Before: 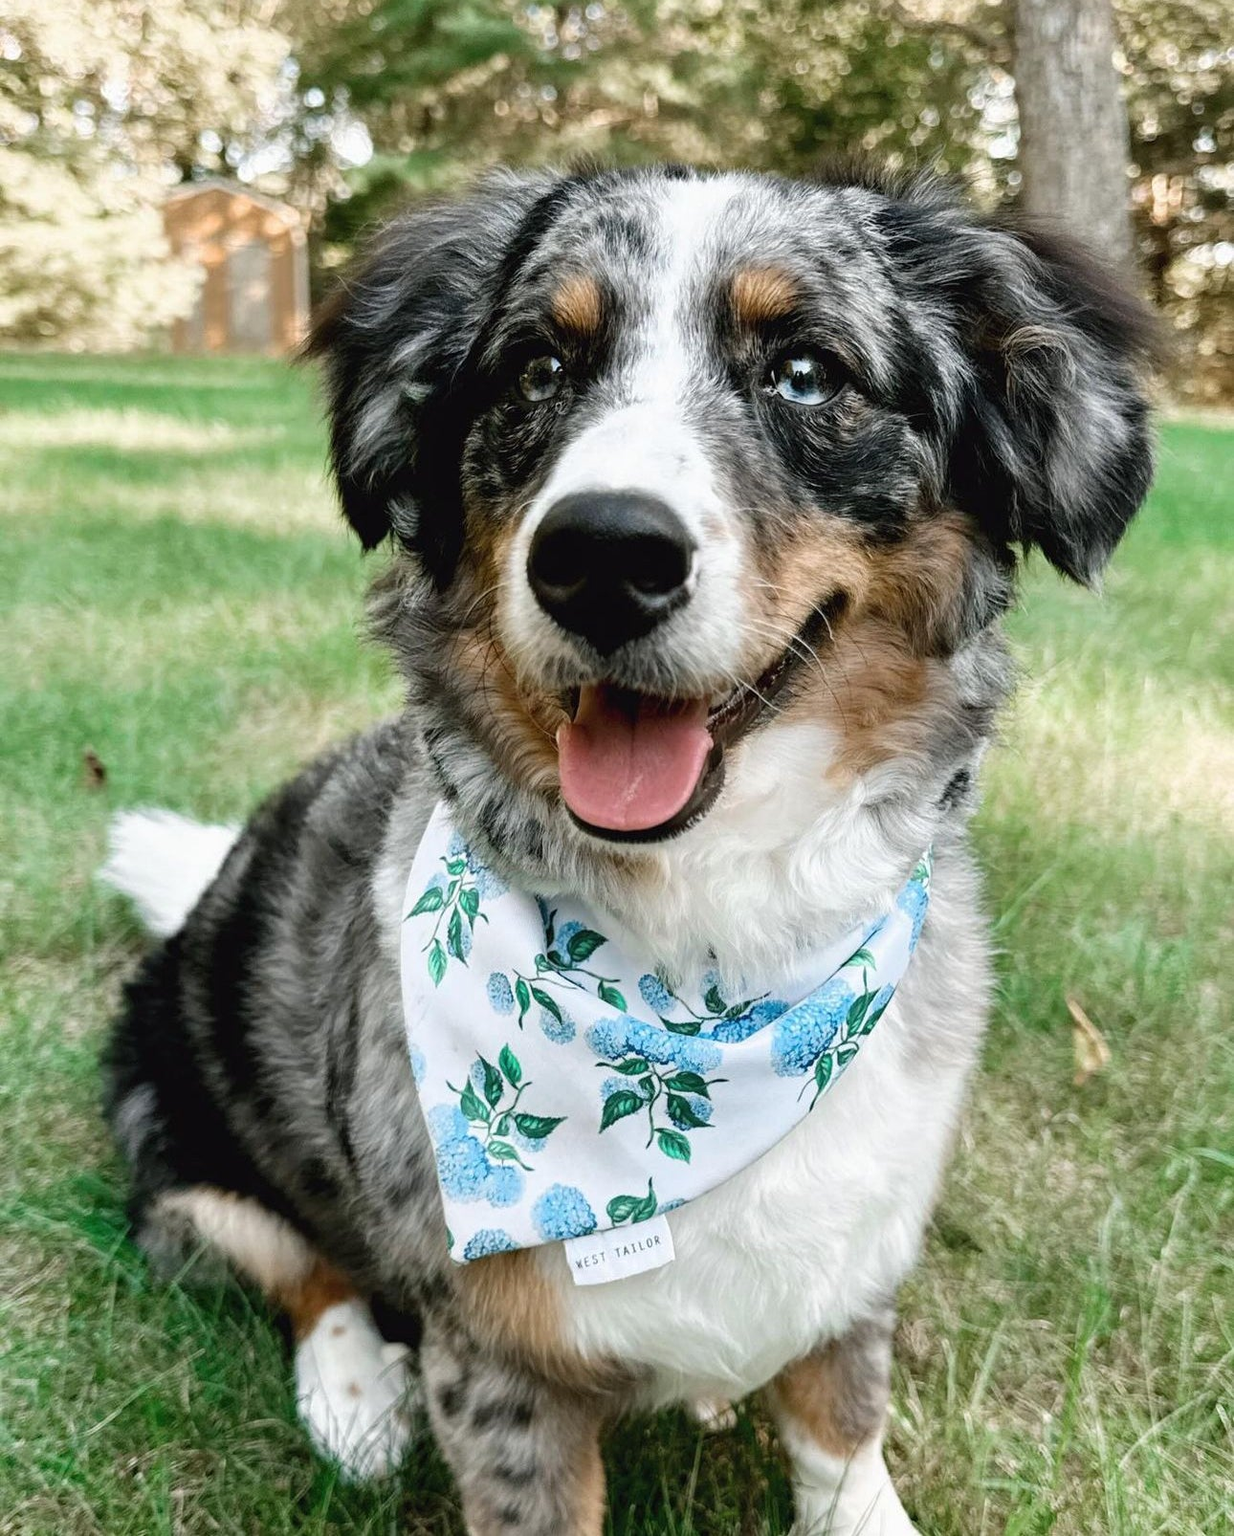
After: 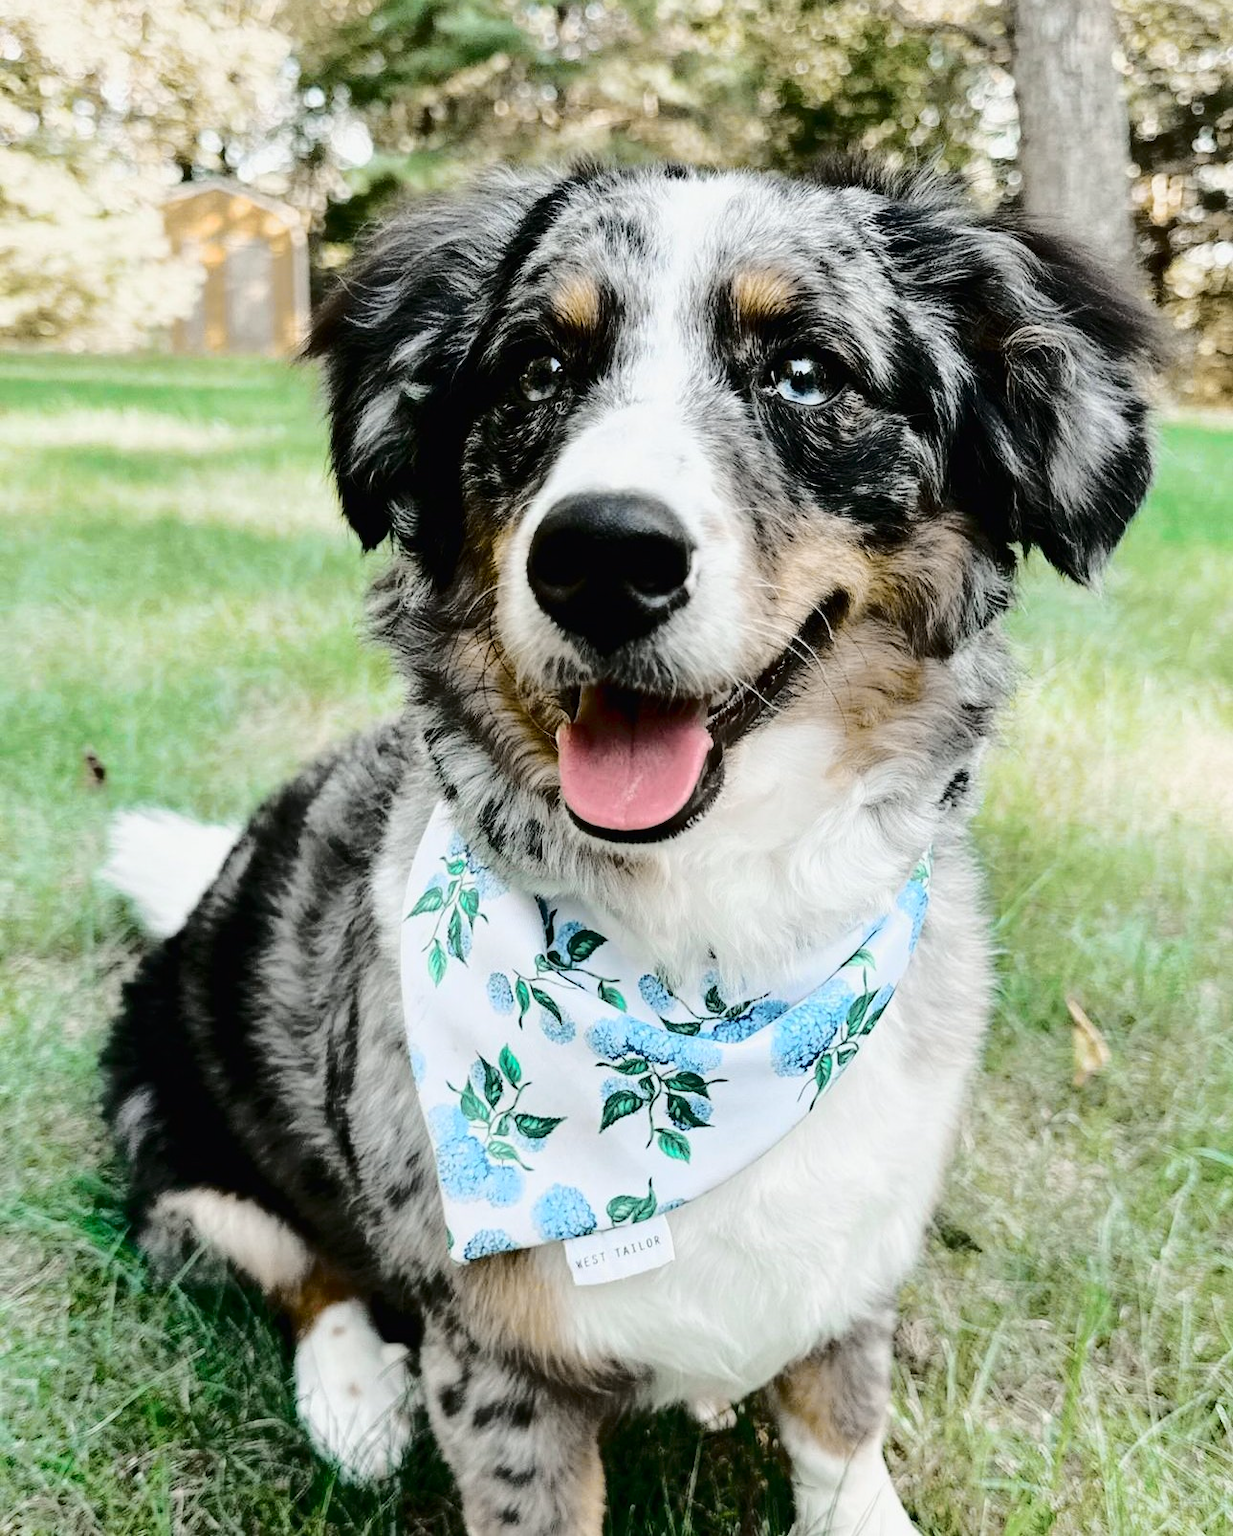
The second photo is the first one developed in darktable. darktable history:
color balance: mode lift, gamma, gain (sRGB)
tone curve: curves: ch0 [(0, 0) (0.094, 0.039) (0.243, 0.155) (0.411, 0.482) (0.479, 0.583) (0.654, 0.742) (0.793, 0.851) (0.994, 0.974)]; ch1 [(0, 0) (0.161, 0.092) (0.35, 0.33) (0.392, 0.392) (0.456, 0.456) (0.505, 0.502) (0.537, 0.518) (0.553, 0.53) (0.573, 0.569) (0.718, 0.718) (1, 1)]; ch2 [(0, 0) (0.346, 0.362) (0.411, 0.412) (0.502, 0.502) (0.531, 0.521) (0.576, 0.553) (0.615, 0.621) (1, 1)], color space Lab, independent channels, preserve colors none
